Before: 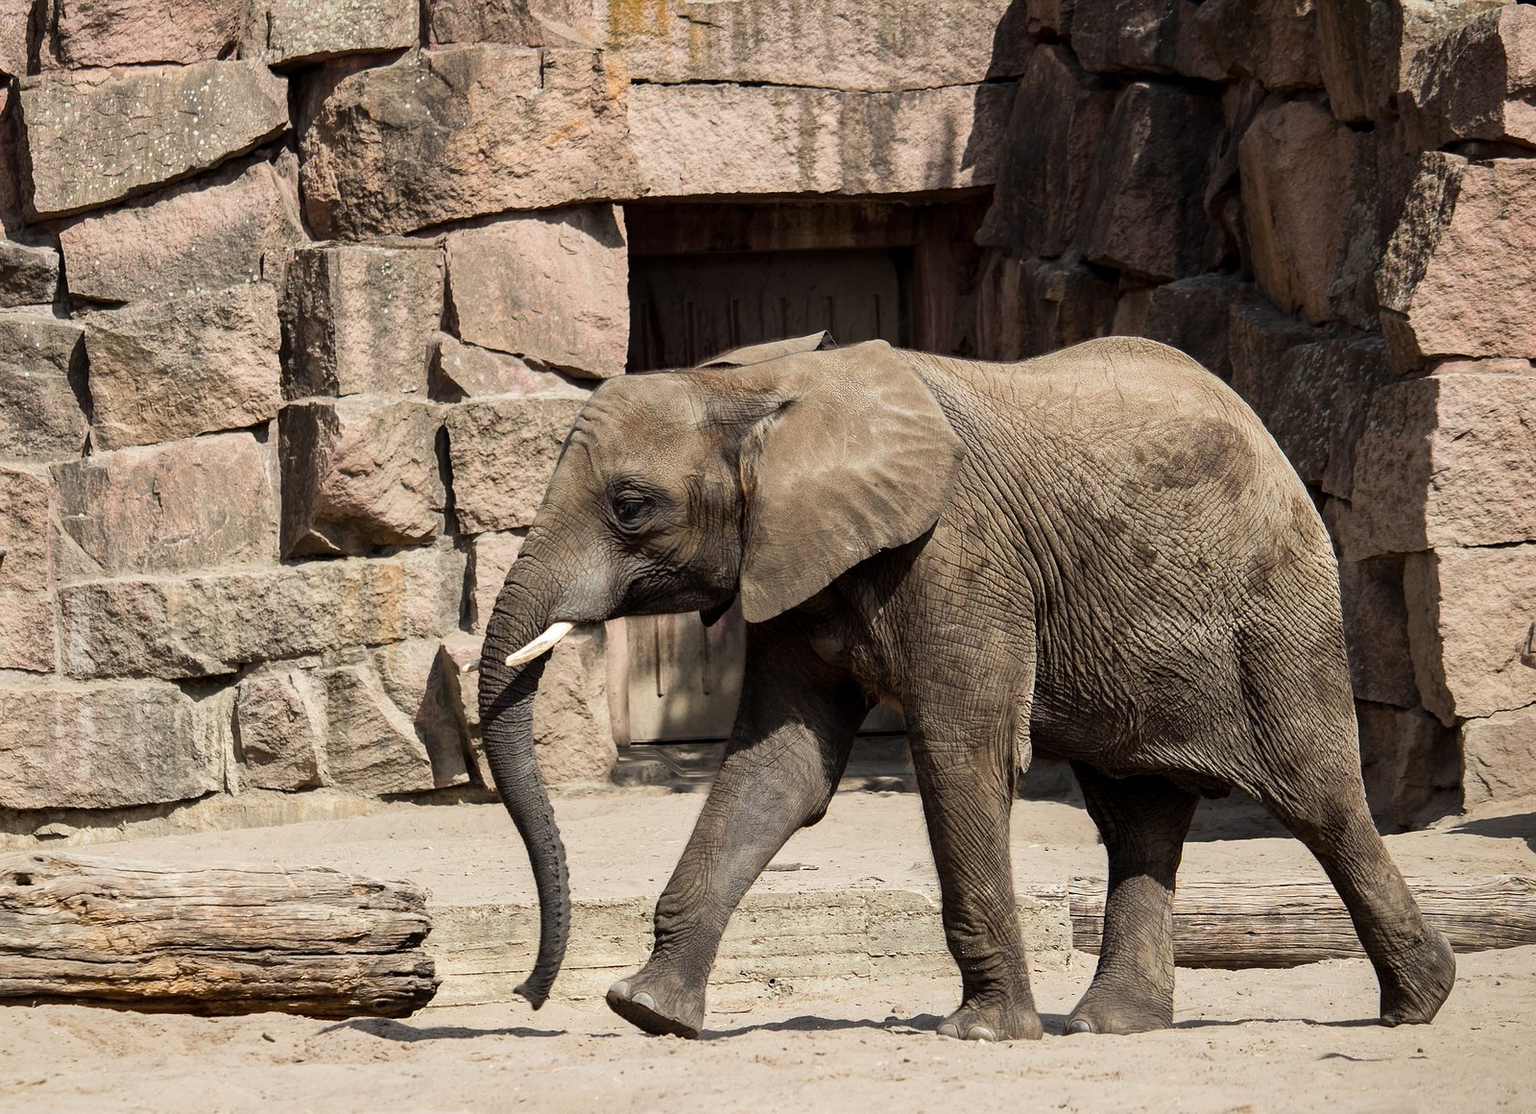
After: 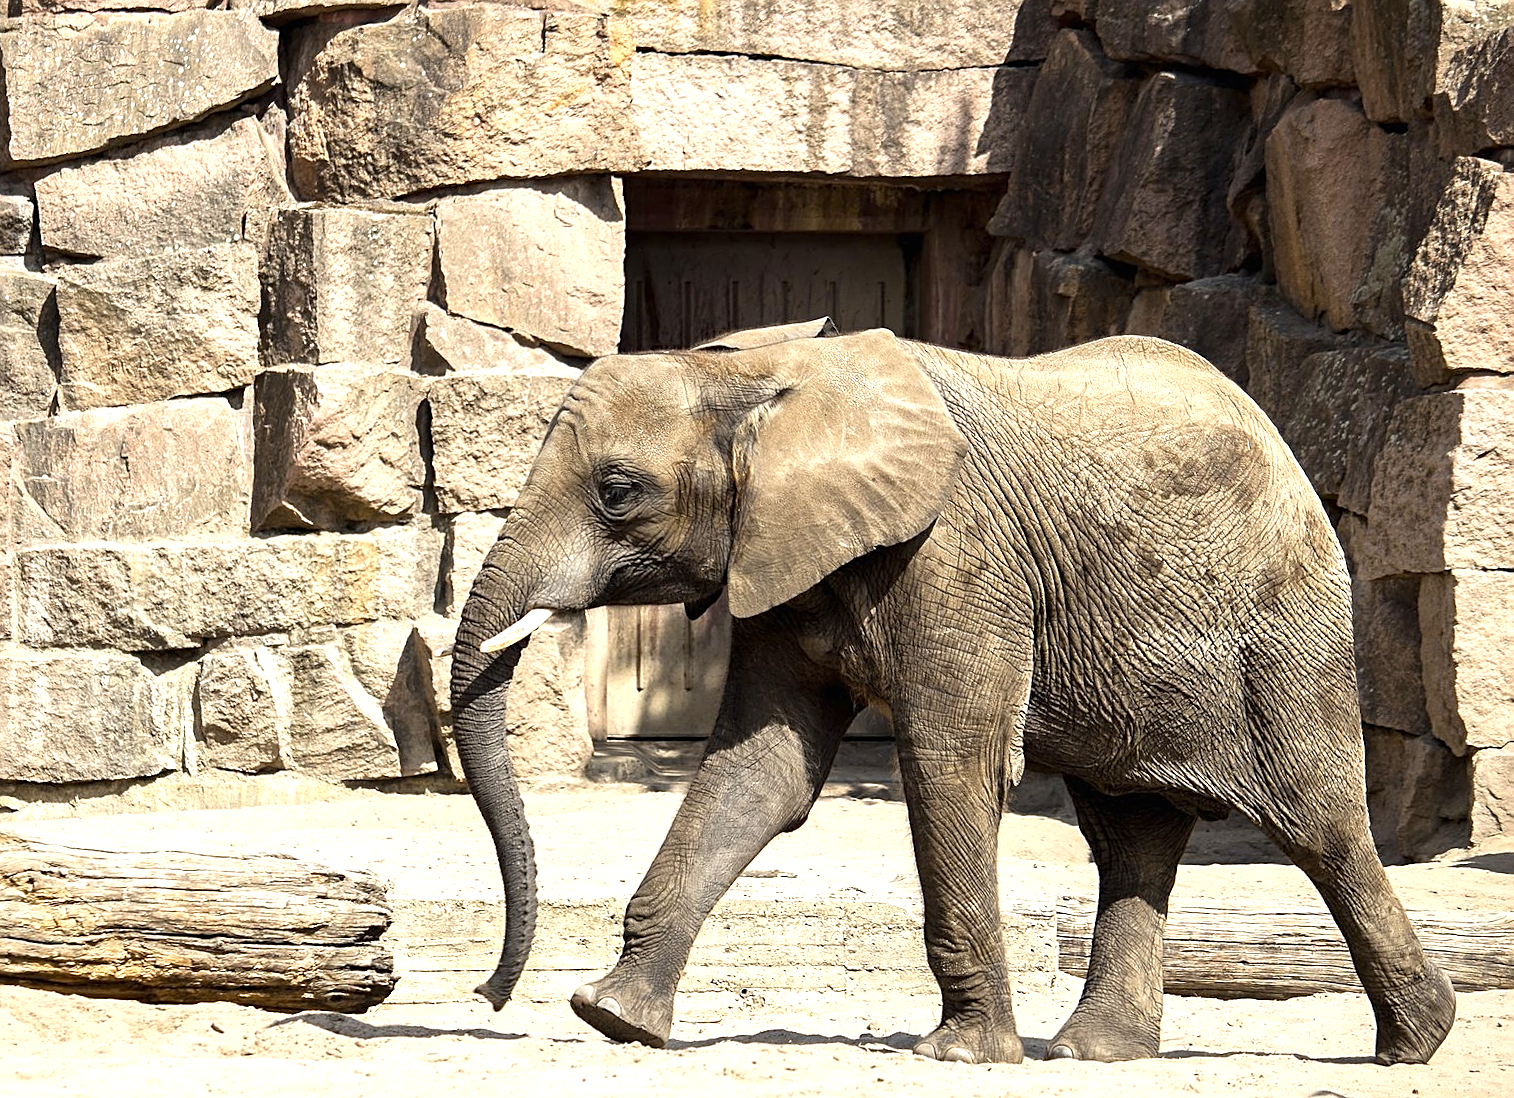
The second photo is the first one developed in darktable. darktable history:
crop and rotate: angle -2.38°
color contrast: green-magenta contrast 0.8, blue-yellow contrast 1.1, unbound 0
exposure: black level correction 0, exposure 0.95 EV, compensate exposure bias true, compensate highlight preservation false
sharpen: on, module defaults
